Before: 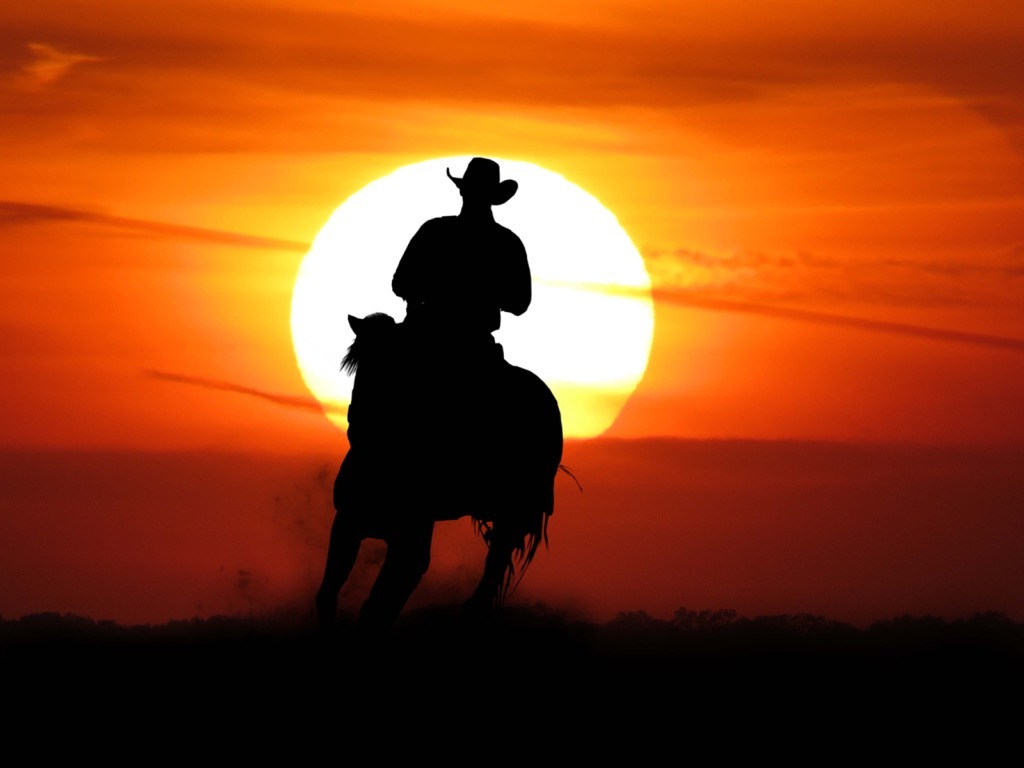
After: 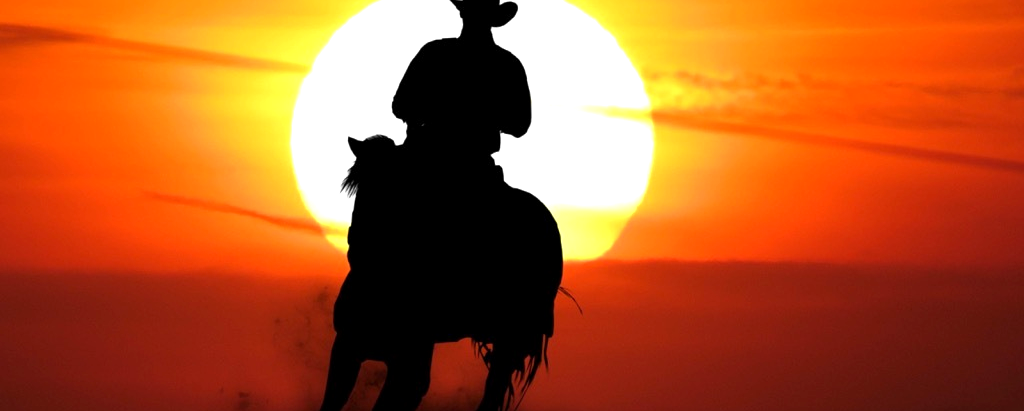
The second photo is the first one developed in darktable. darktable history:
crop and rotate: top 23.302%, bottom 23.115%
exposure: black level correction 0.001, exposure 0.498 EV, compensate exposure bias true, compensate highlight preservation false
